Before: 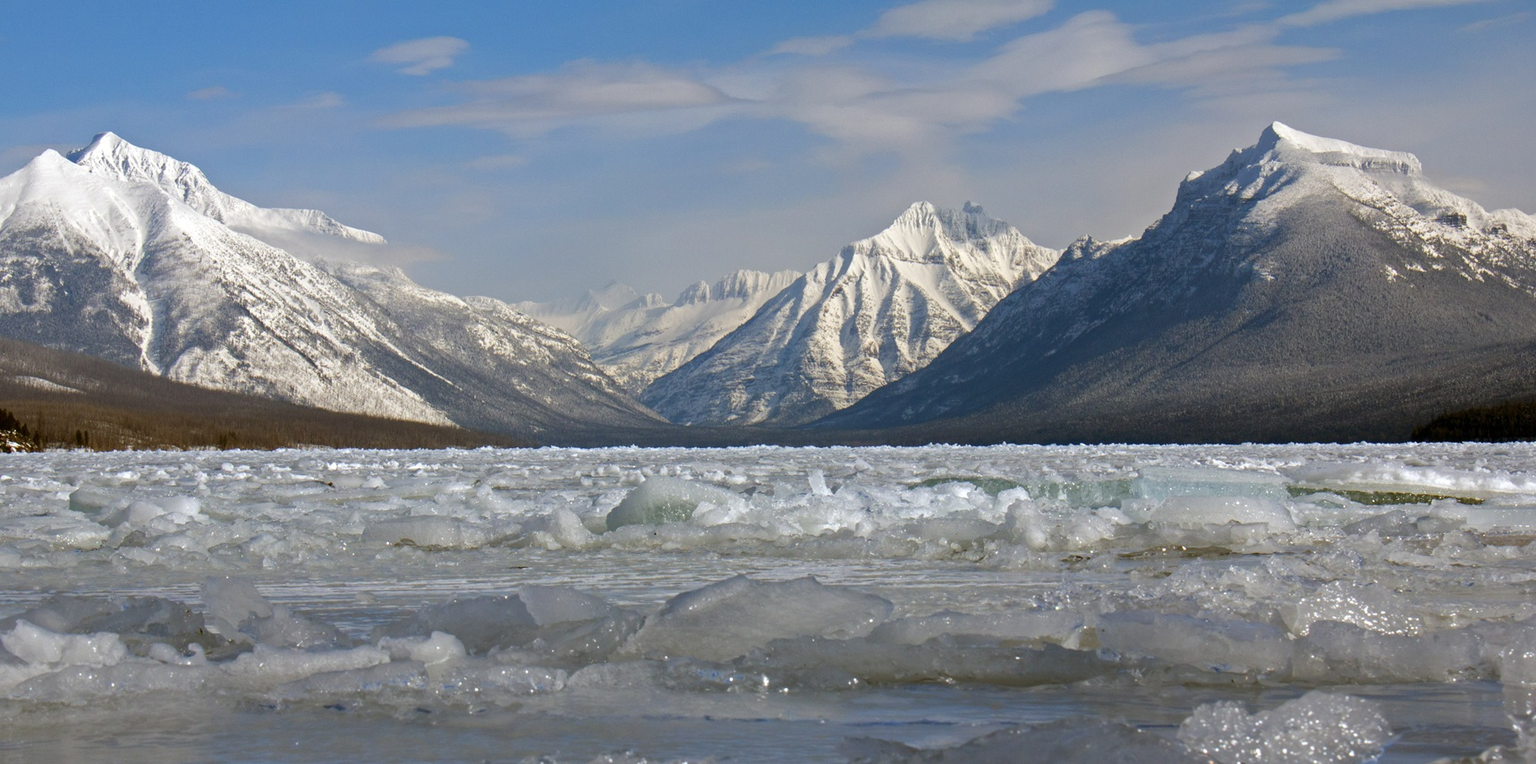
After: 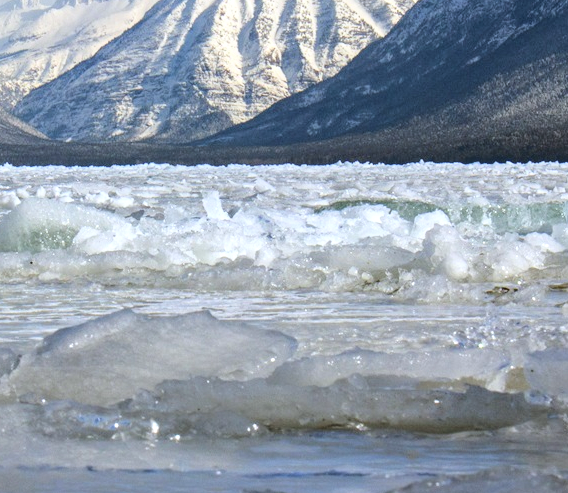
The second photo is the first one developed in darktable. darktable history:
crop: left 40.878%, top 39.176%, right 25.993%, bottom 3.081%
local contrast: on, module defaults
white balance: red 0.976, blue 1.04
exposure: black level correction 0, compensate exposure bias true, compensate highlight preservation false
base curve: curves: ch0 [(0, 0) (0.028, 0.03) (0.121, 0.232) (0.46, 0.748) (0.859, 0.968) (1, 1)]
